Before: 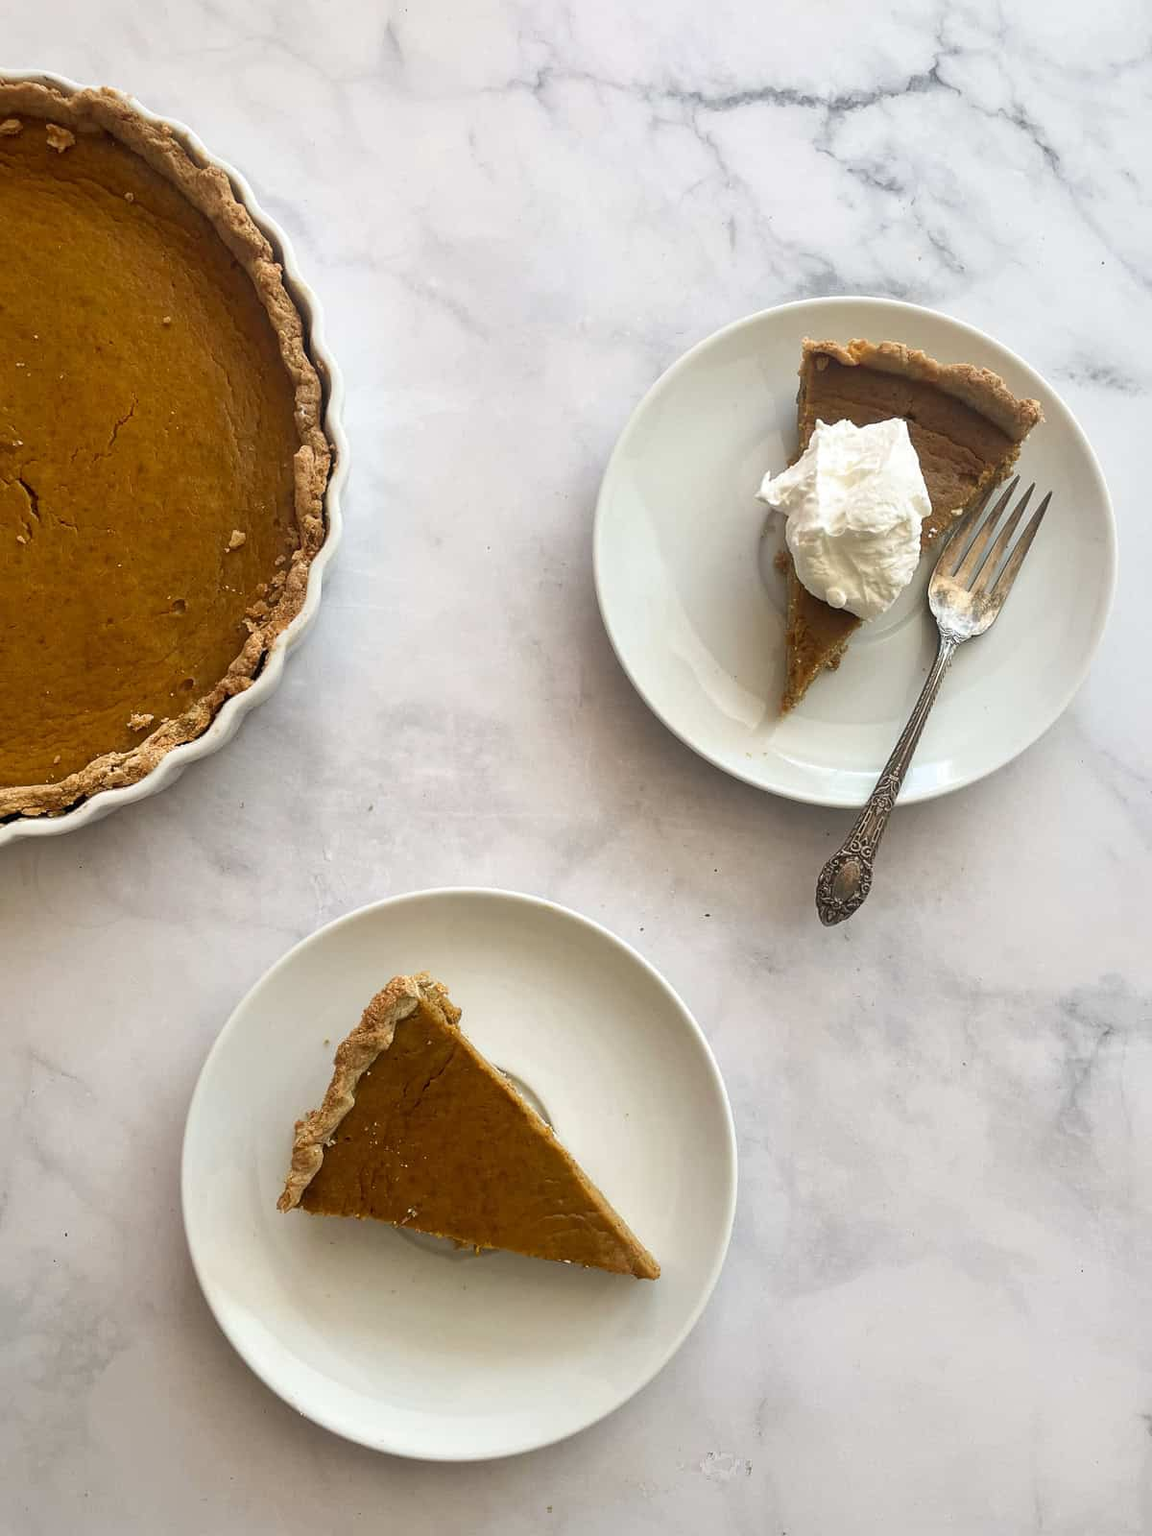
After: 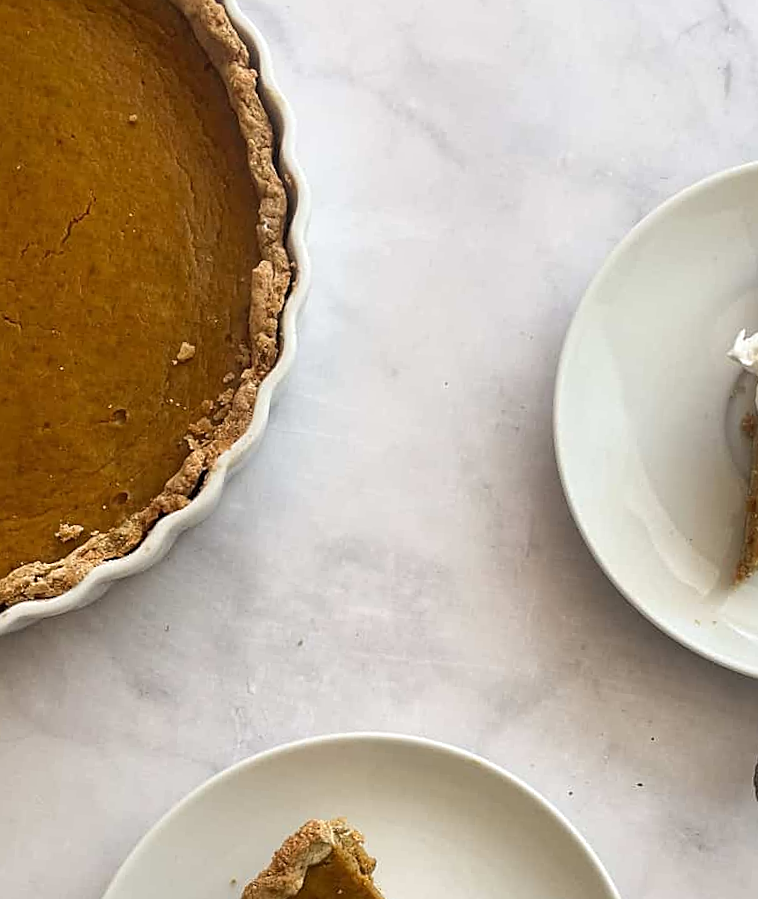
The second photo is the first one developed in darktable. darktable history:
sharpen: on, module defaults
crop and rotate: angle -4.99°, left 2.122%, top 6.945%, right 27.566%, bottom 30.519%
